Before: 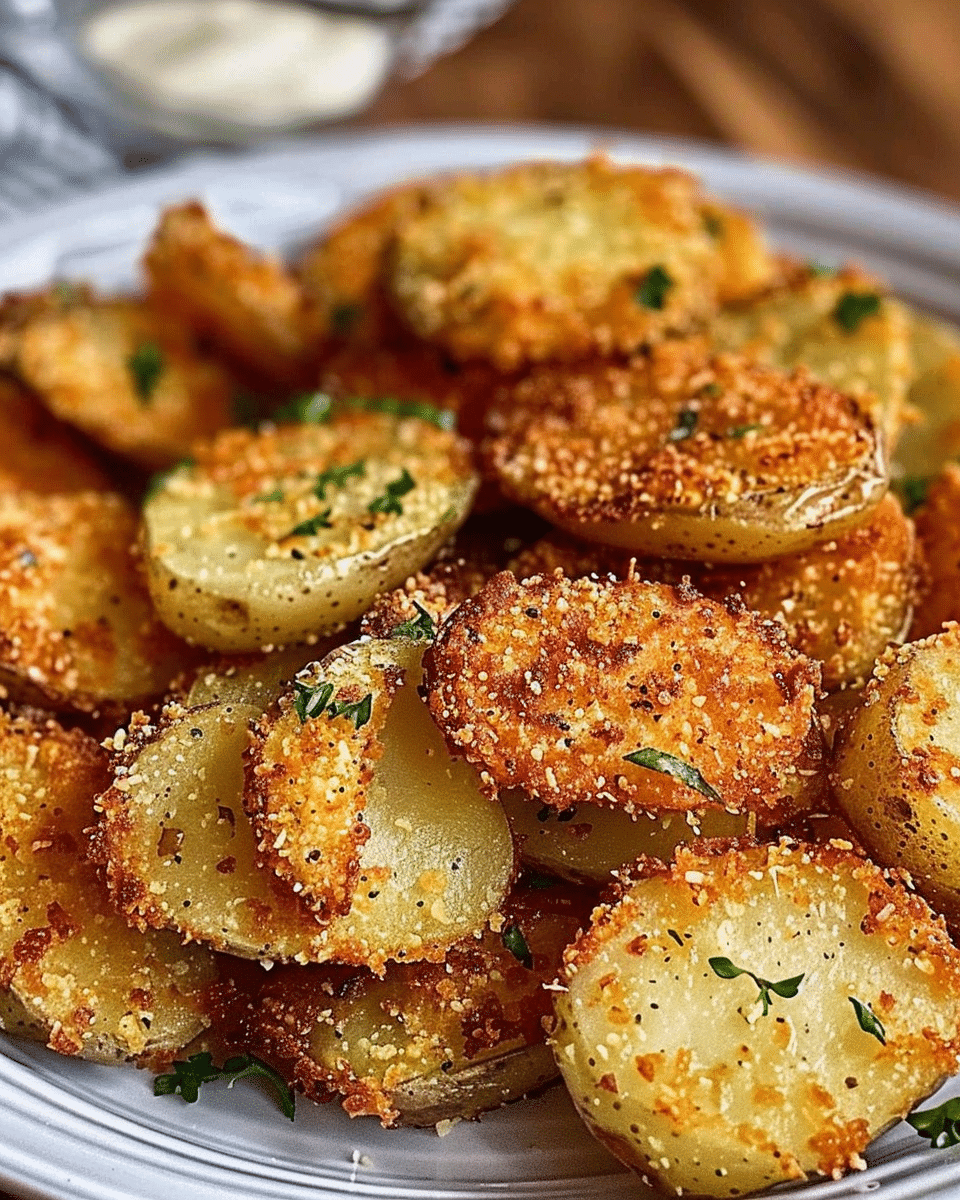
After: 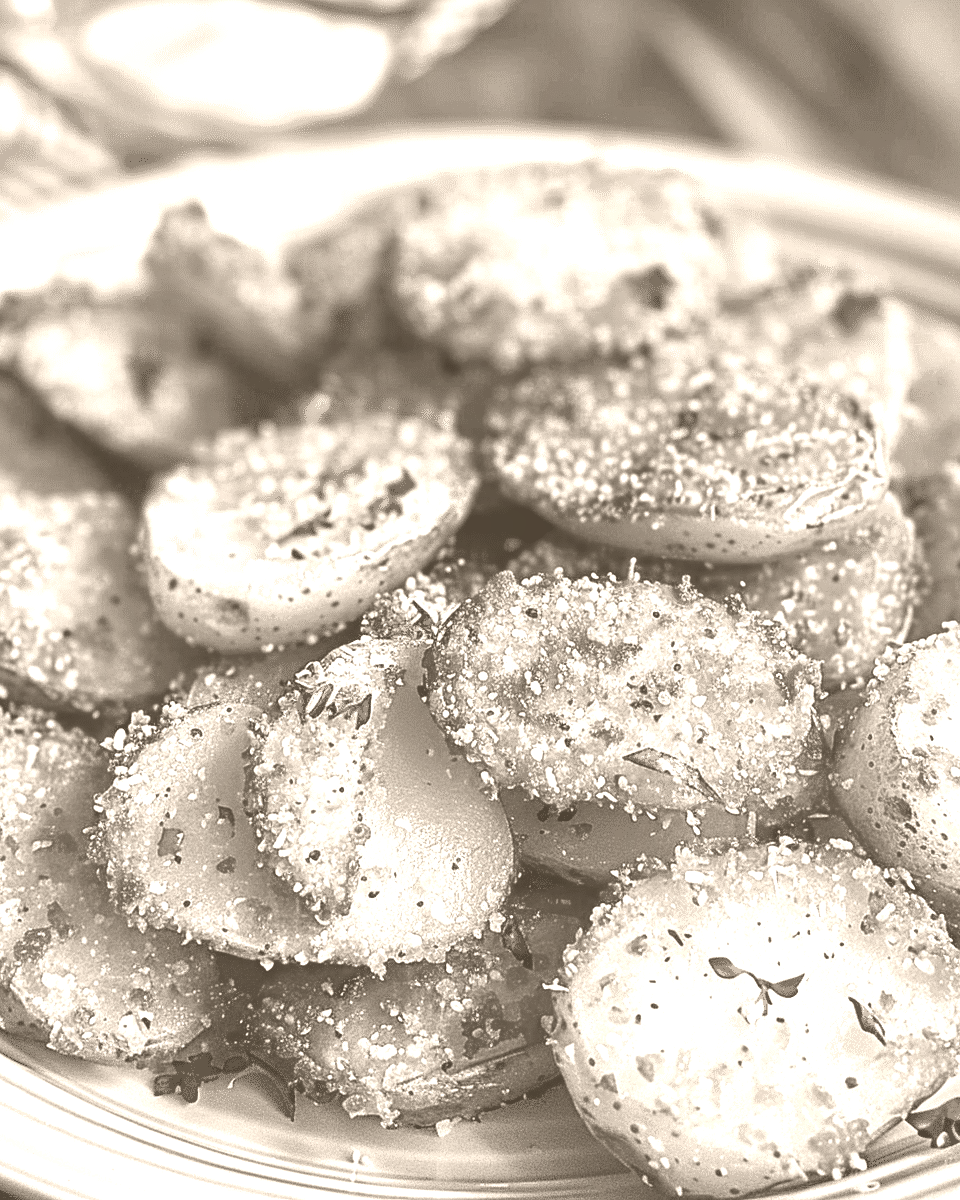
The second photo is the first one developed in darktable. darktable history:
colorize: hue 34.49°, saturation 35.33%, source mix 100%, version 1
local contrast: highlights 100%, shadows 100%, detail 120%, midtone range 0.2
